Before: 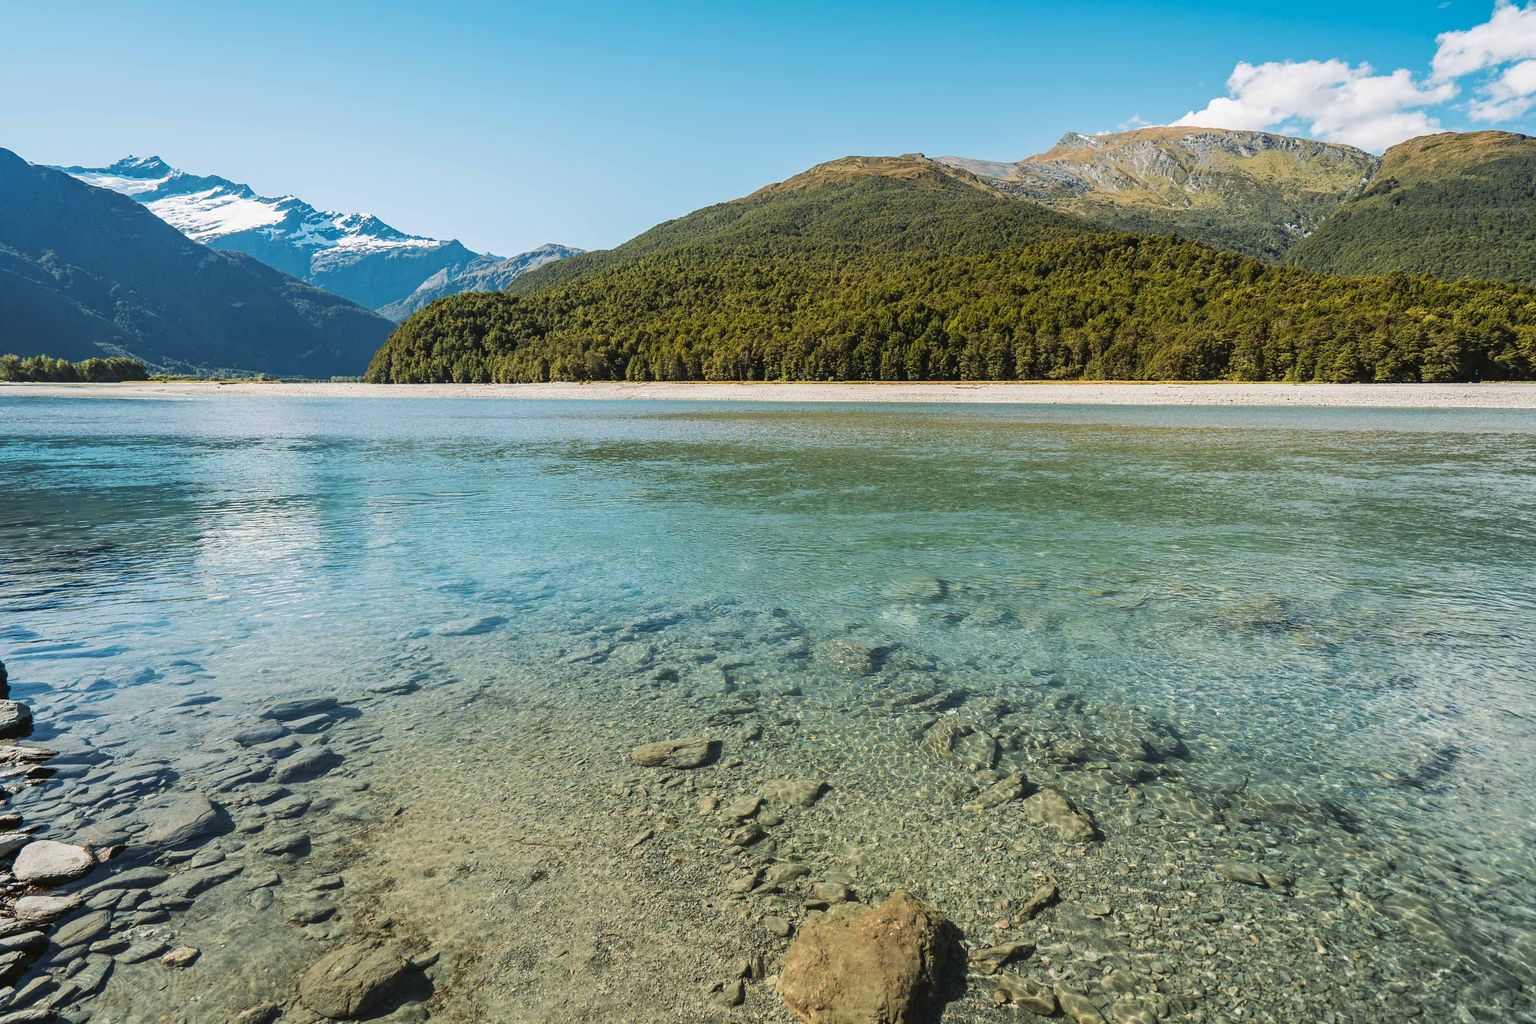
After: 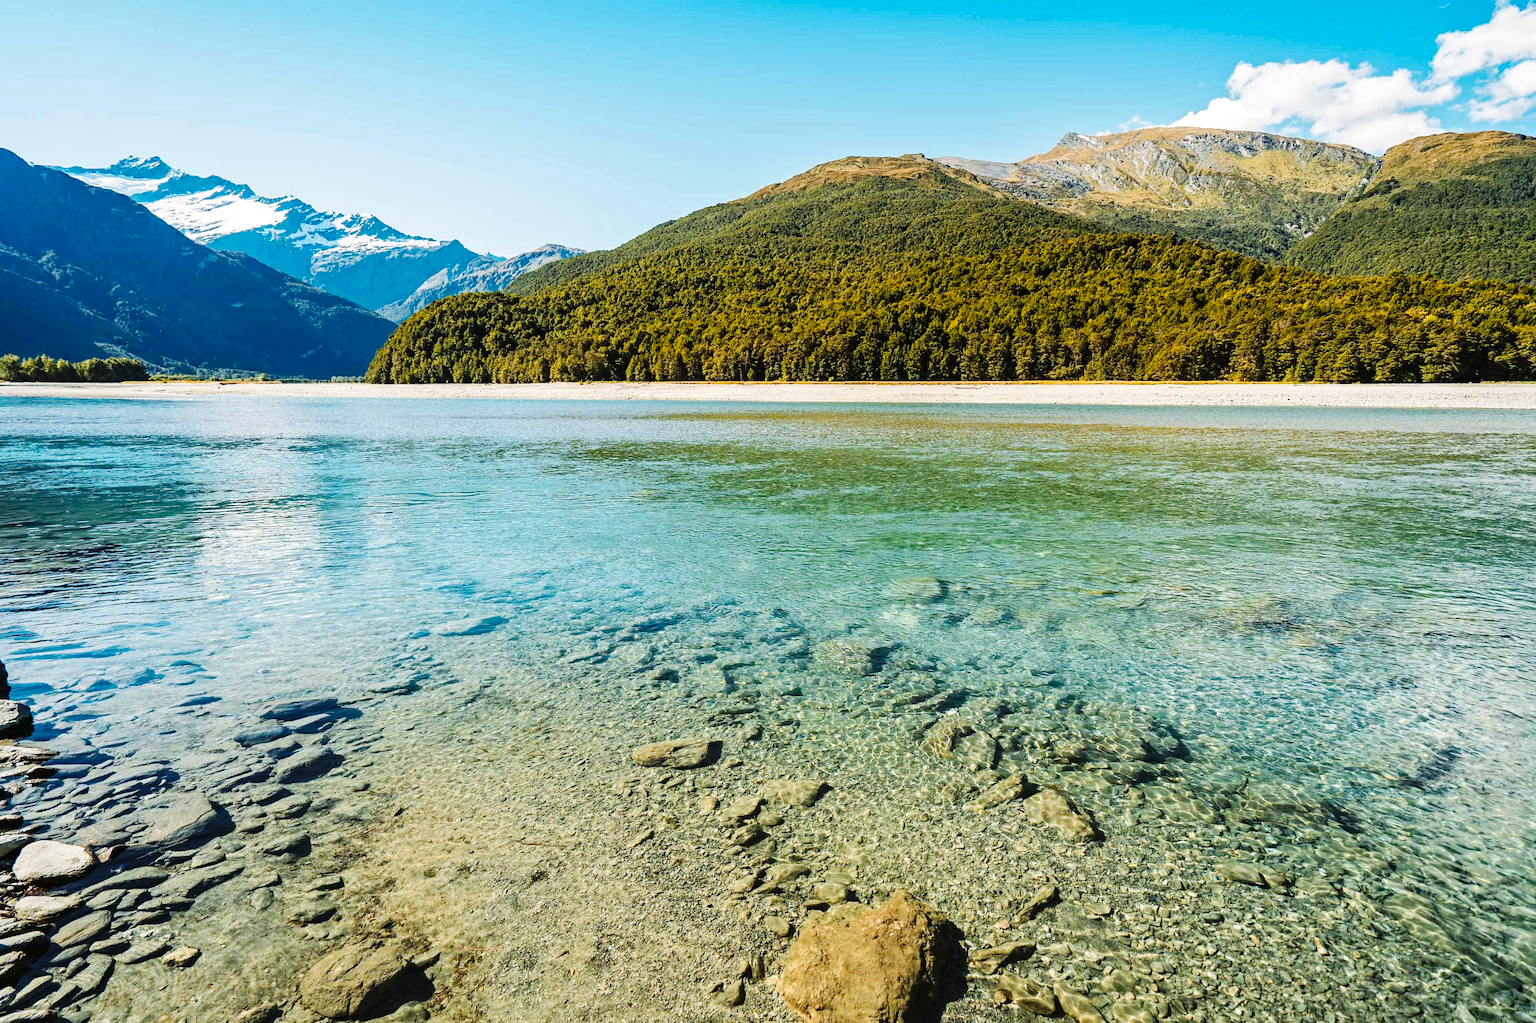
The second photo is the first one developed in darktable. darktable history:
color zones: curves: ch0 [(0, 0.466) (0.128, 0.466) (0.25, 0.5) (0.375, 0.456) (0.5, 0.5) (0.625, 0.5) (0.737, 0.652) (0.875, 0.5)]; ch1 [(0, 0.603) (0.125, 0.618) (0.261, 0.348) (0.372, 0.353) (0.497, 0.363) (0.611, 0.45) (0.731, 0.427) (0.875, 0.518) (0.998, 0.652)]; ch2 [(0, 0.559) (0.125, 0.451) (0.253, 0.564) (0.37, 0.578) (0.5, 0.466) (0.625, 0.471) (0.731, 0.471) (0.88, 0.485)], mix -137.56%
local contrast: mode bilateral grid, contrast 20, coarseness 51, detail 119%, midtone range 0.2
base curve: curves: ch0 [(0, 0) (0.036, 0.025) (0.121, 0.166) (0.206, 0.329) (0.605, 0.79) (1, 1)], preserve colors none
haze removal: compatibility mode true
